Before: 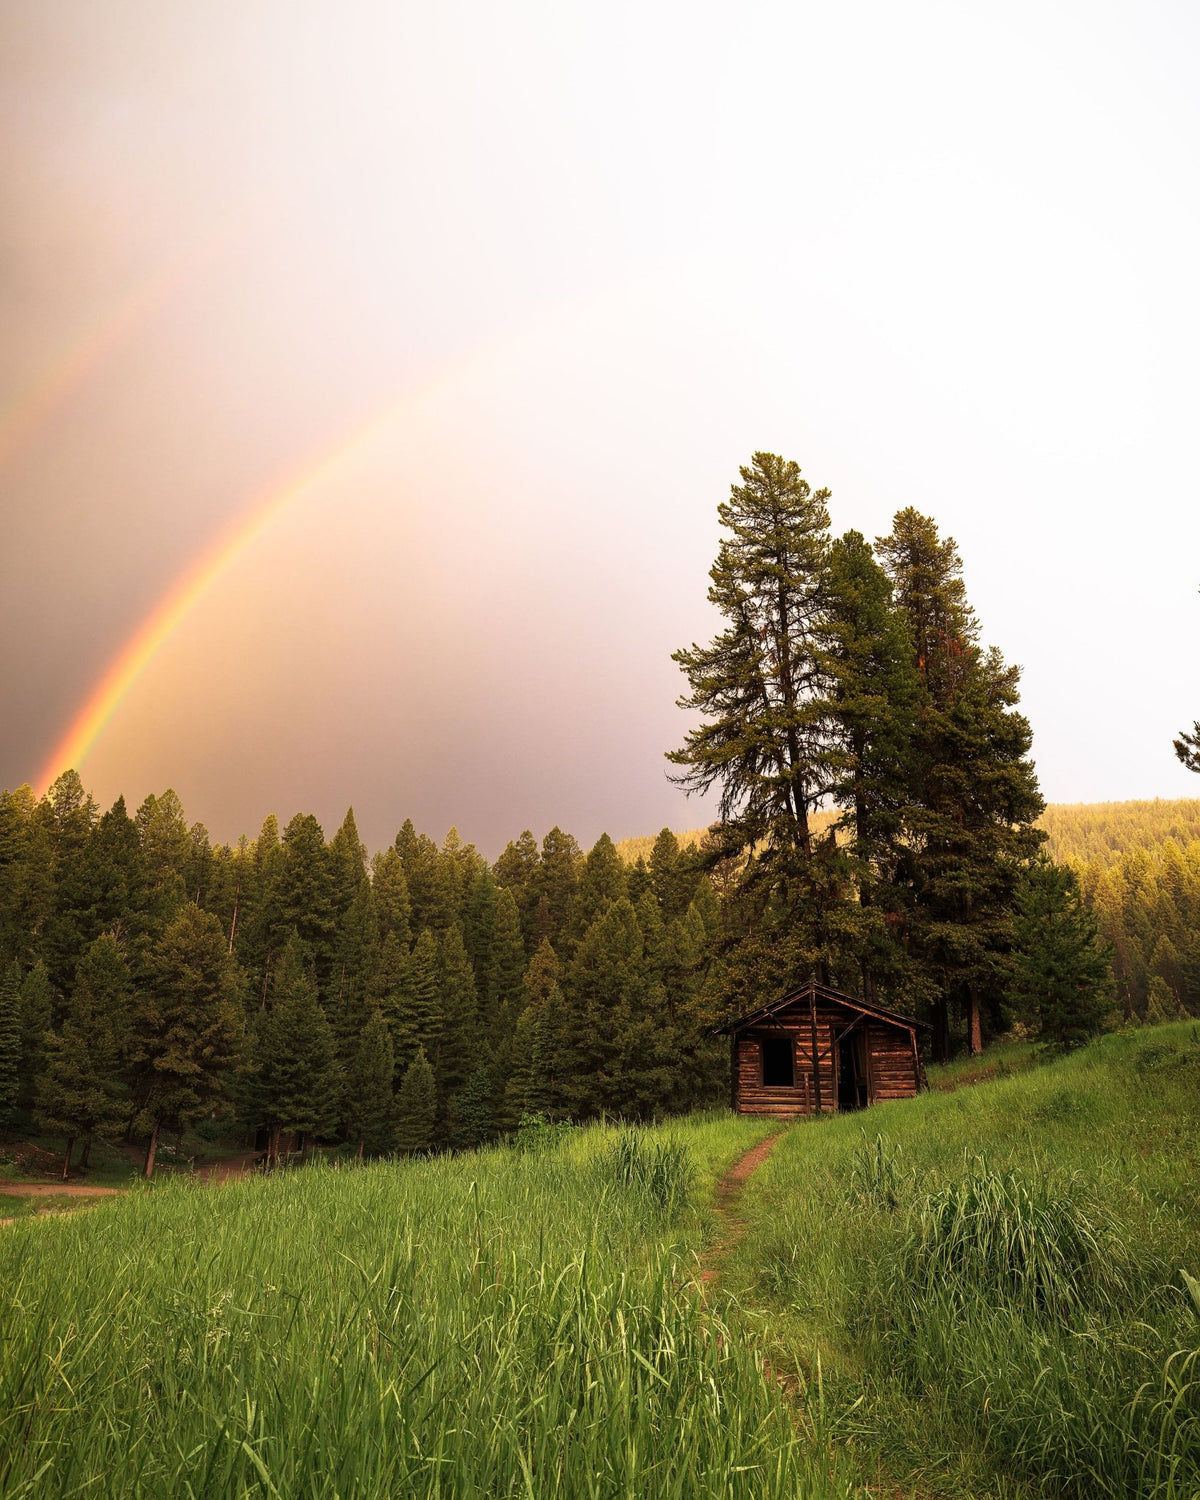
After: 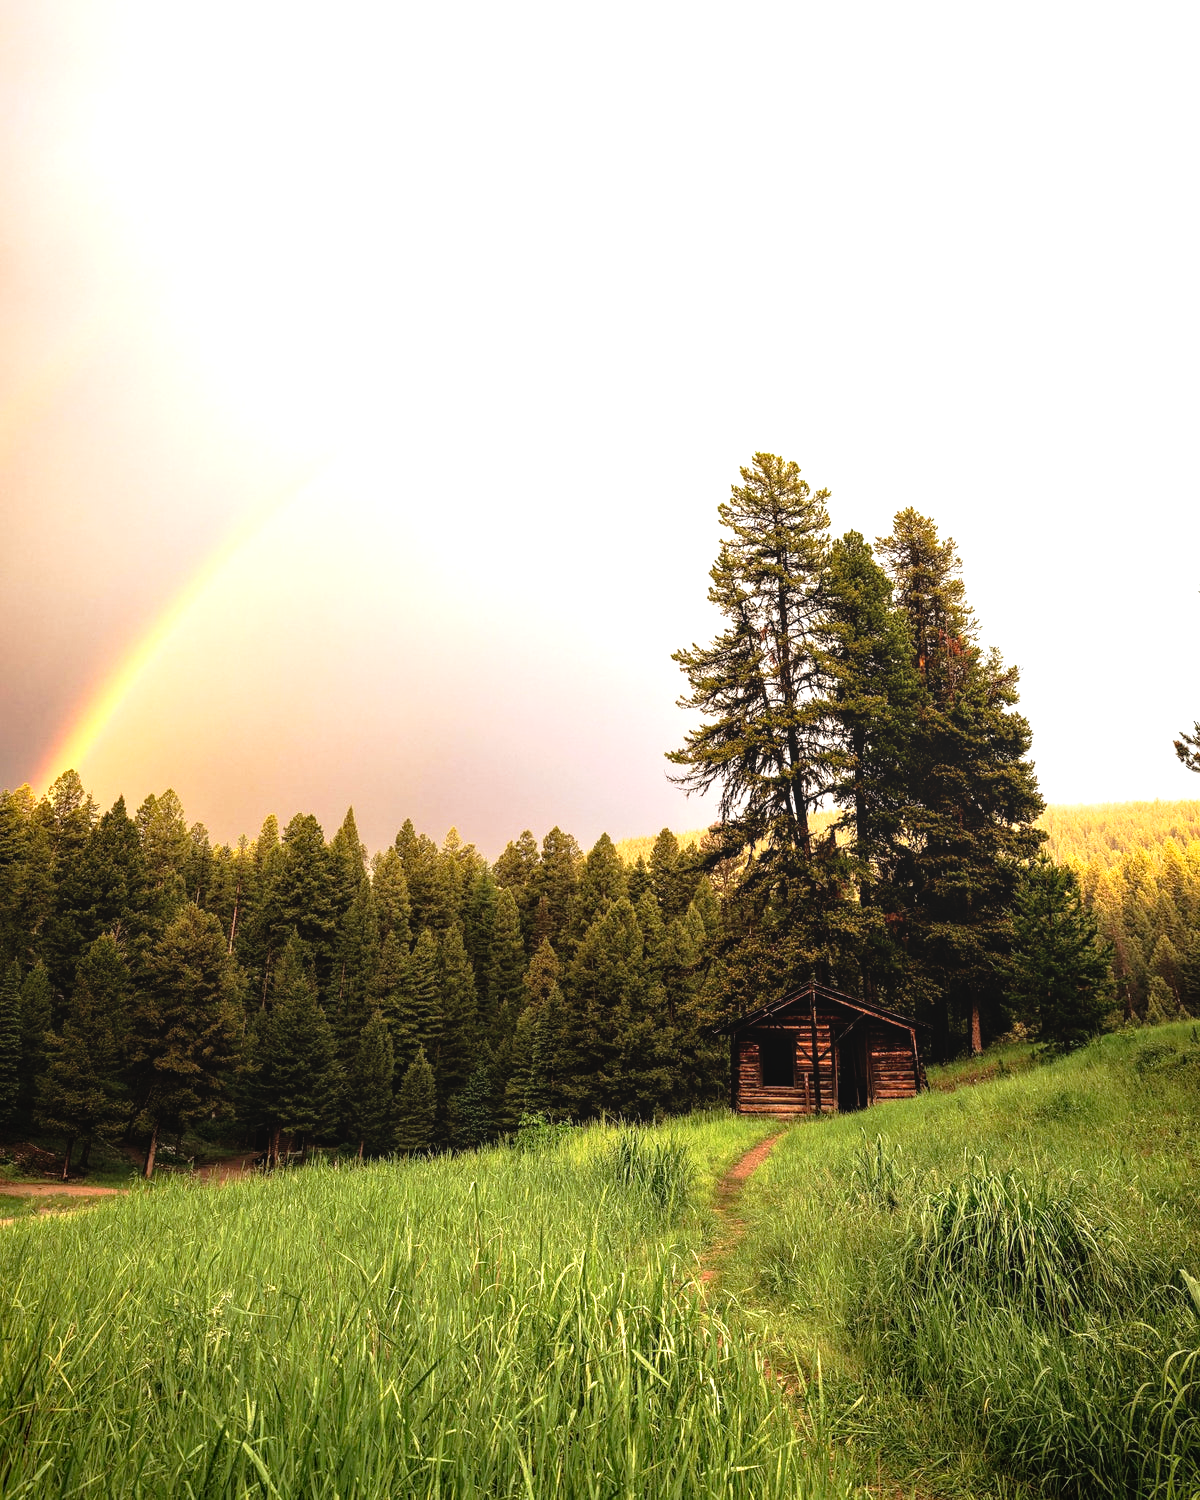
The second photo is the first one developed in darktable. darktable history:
tone equalizer: -8 EV -1.06 EV, -7 EV -1.05 EV, -6 EV -0.897 EV, -5 EV -0.611 EV, -3 EV 0.557 EV, -2 EV 0.85 EV, -1 EV 1 EV, +0 EV 1.05 EV
local contrast: detail 113%
tone curve: curves: ch0 [(0, 0) (0.058, 0.027) (0.214, 0.183) (0.304, 0.288) (0.561, 0.554) (0.687, 0.677) (0.768, 0.768) (0.858, 0.861) (0.986, 0.957)]; ch1 [(0, 0) (0.172, 0.123) (0.312, 0.296) (0.437, 0.429) (0.471, 0.469) (0.502, 0.5) (0.513, 0.515) (0.583, 0.604) (0.631, 0.659) (0.703, 0.721) (0.889, 0.924) (1, 1)]; ch2 [(0, 0) (0.411, 0.424) (0.485, 0.497) (0.502, 0.5) (0.517, 0.511) (0.566, 0.573) (0.622, 0.613) (0.709, 0.677) (1, 1)], preserve colors none
